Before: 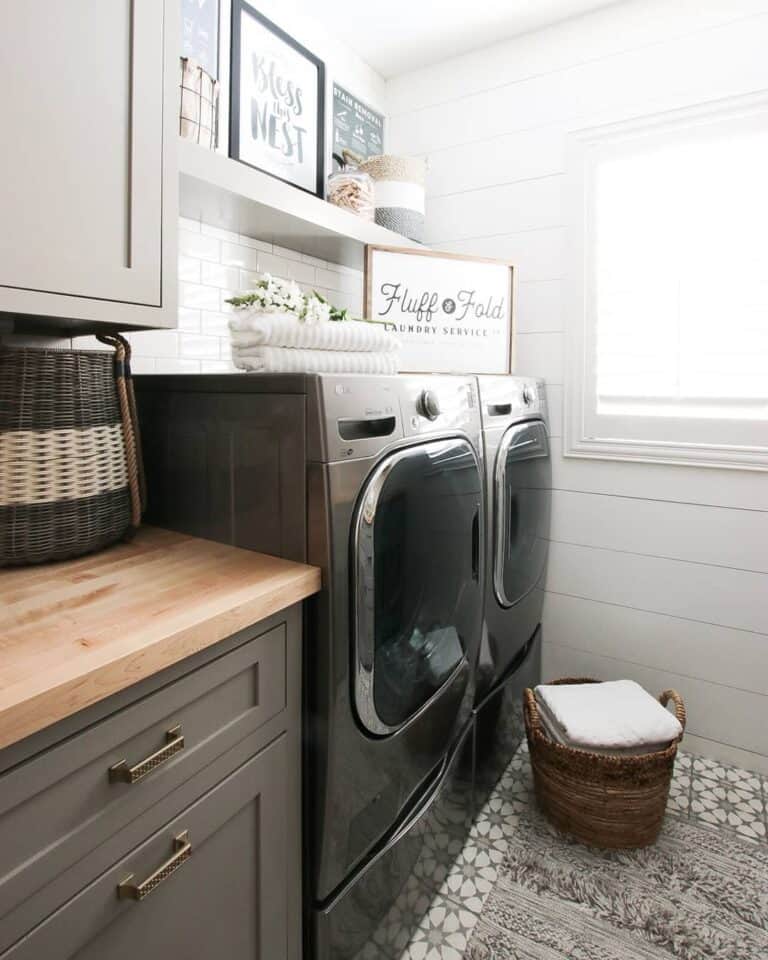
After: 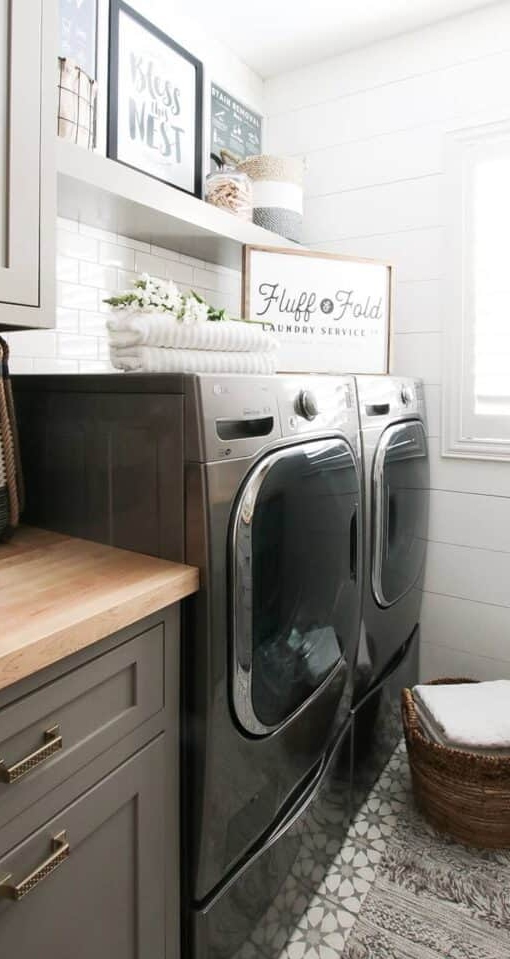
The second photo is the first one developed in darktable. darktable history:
crop and rotate: left 15.908%, right 17.654%
